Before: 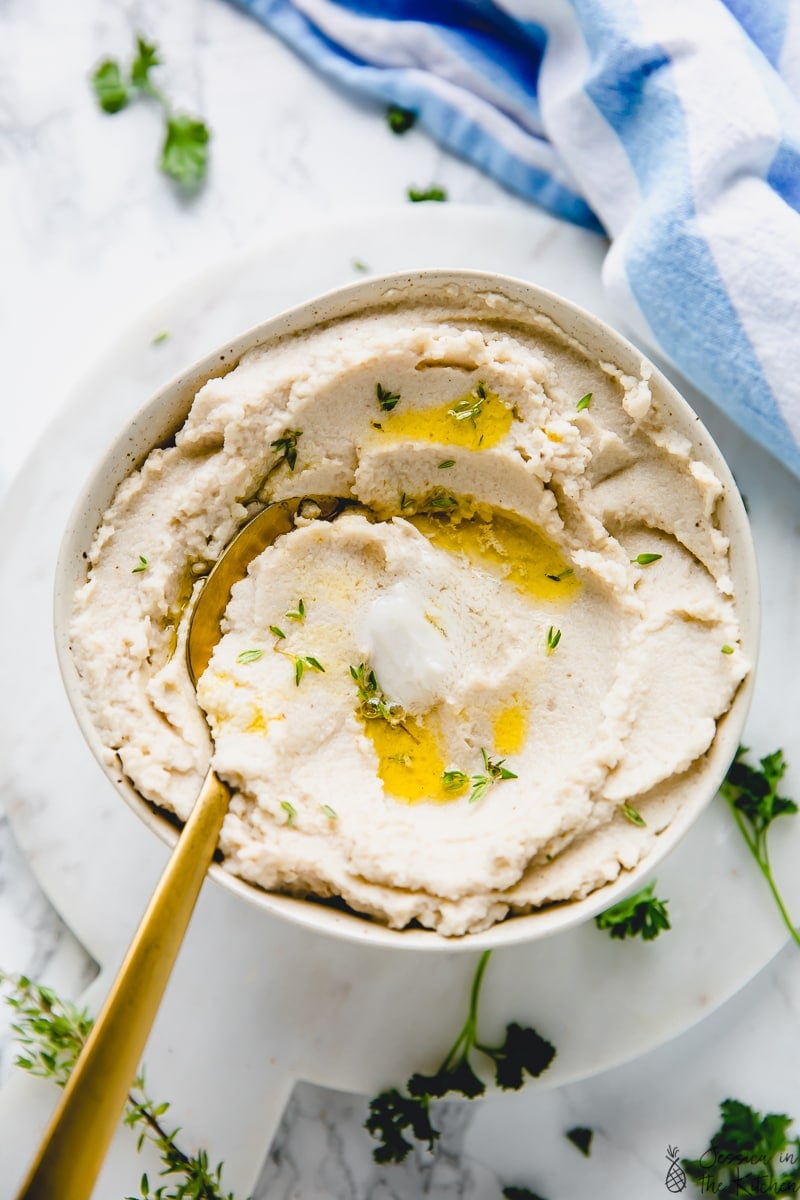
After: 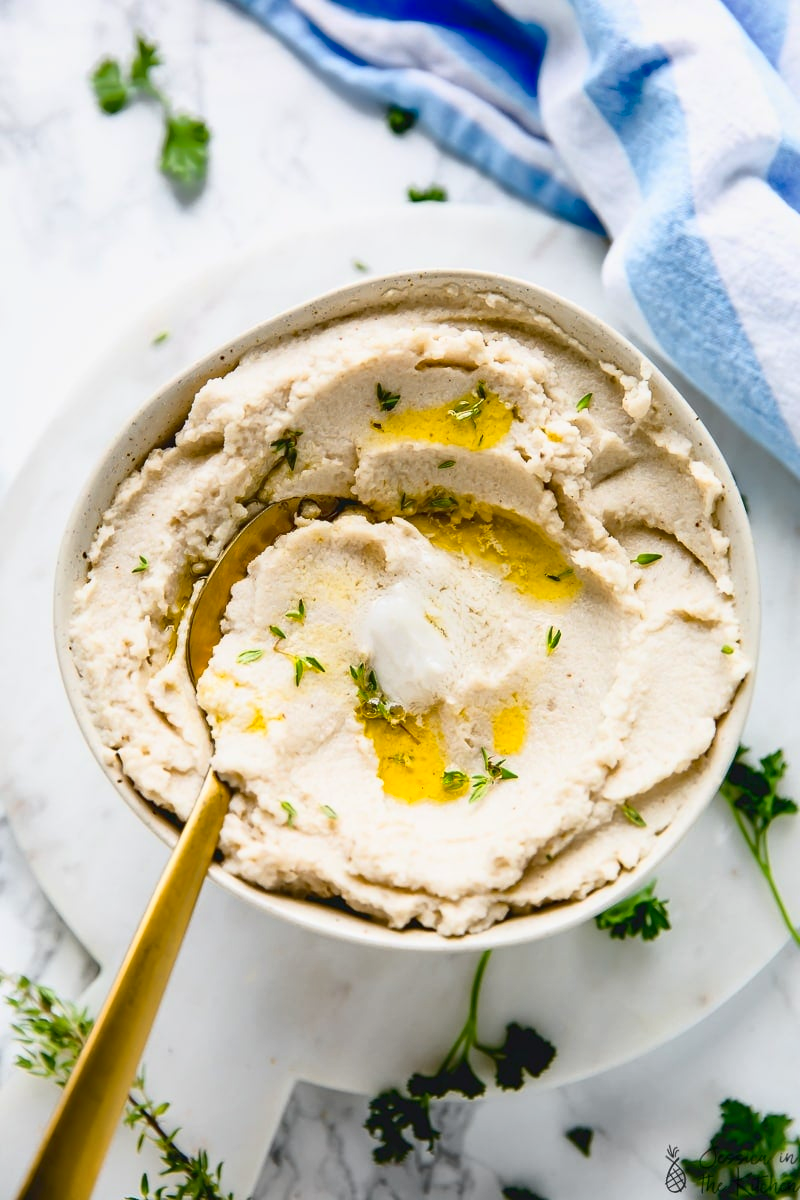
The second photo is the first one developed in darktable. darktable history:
contrast brightness saturation: contrast 0.276
shadows and highlights: on, module defaults
exposure: compensate highlight preservation false
